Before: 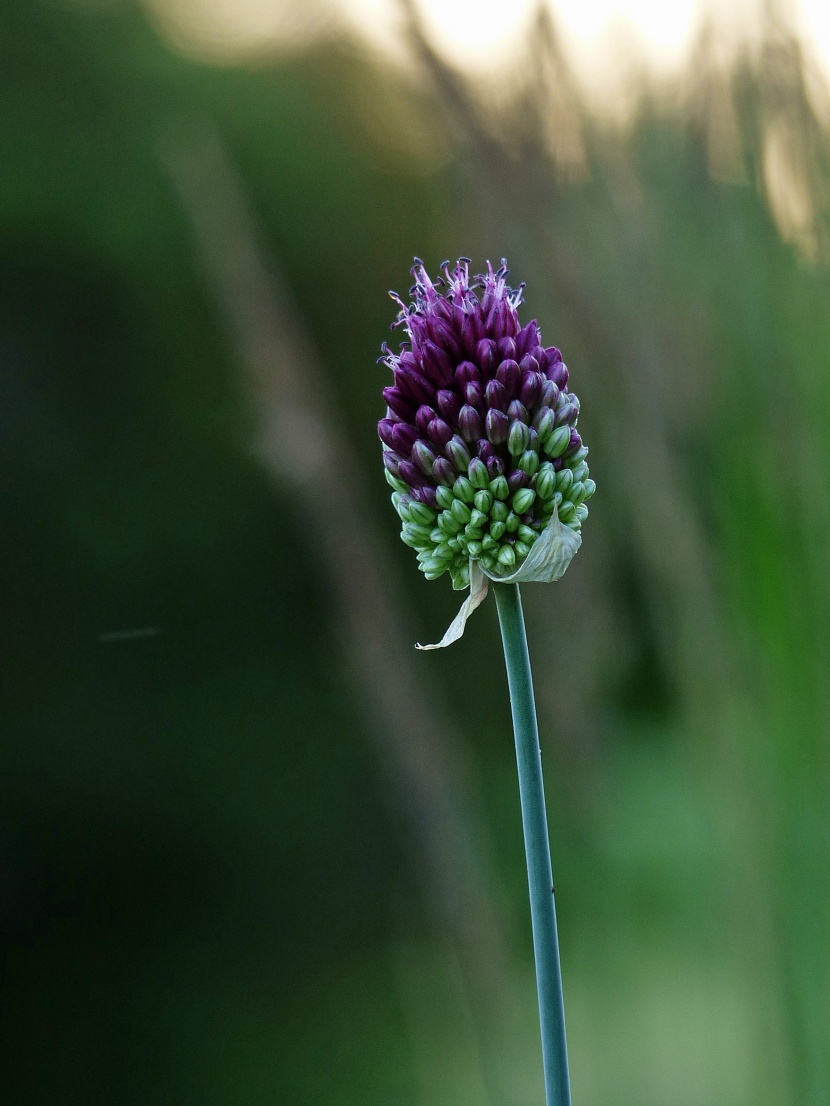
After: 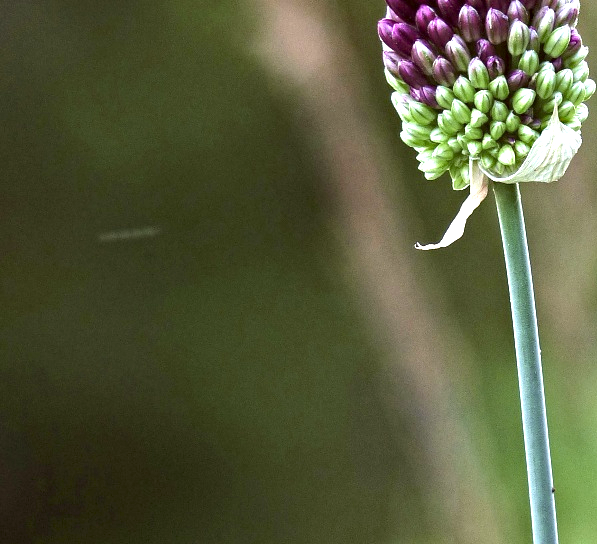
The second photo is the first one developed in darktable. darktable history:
haze removal: compatibility mode true, adaptive false
exposure: black level correction 0, exposure 1.98 EV, compensate exposure bias true, compensate highlight preservation false
crop: top 36.184%, right 27.99%, bottom 14.628%
color correction: highlights a* 10.23, highlights b* 9.71, shadows a* 8.92, shadows b* 7.97, saturation 0.815
